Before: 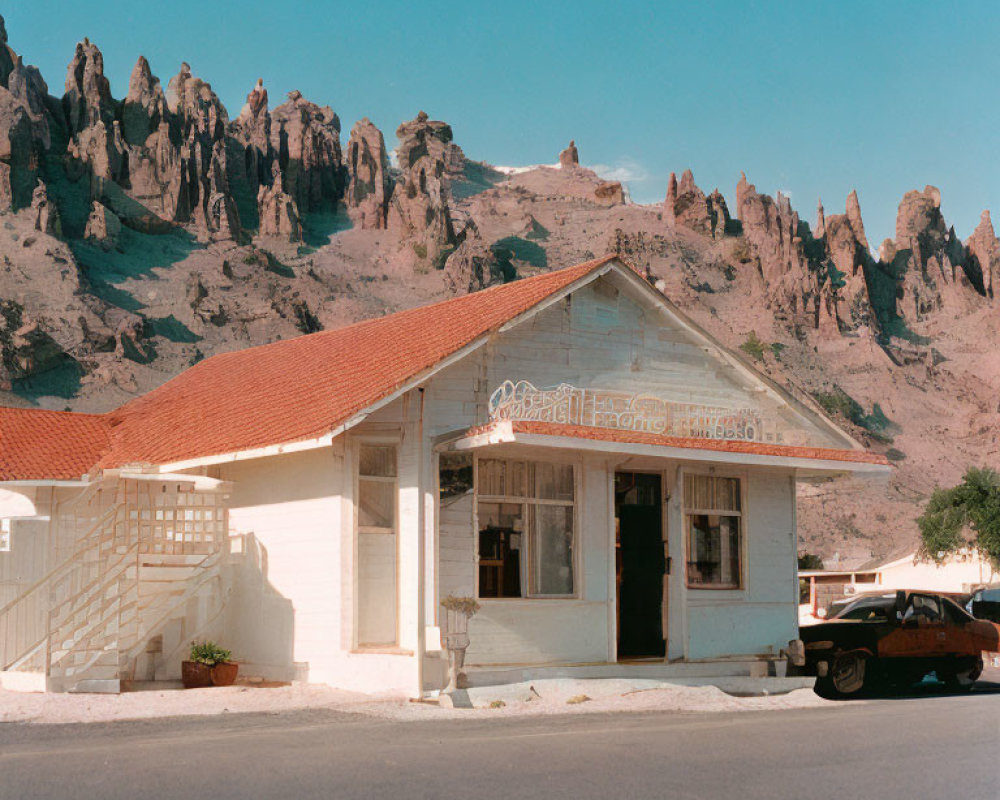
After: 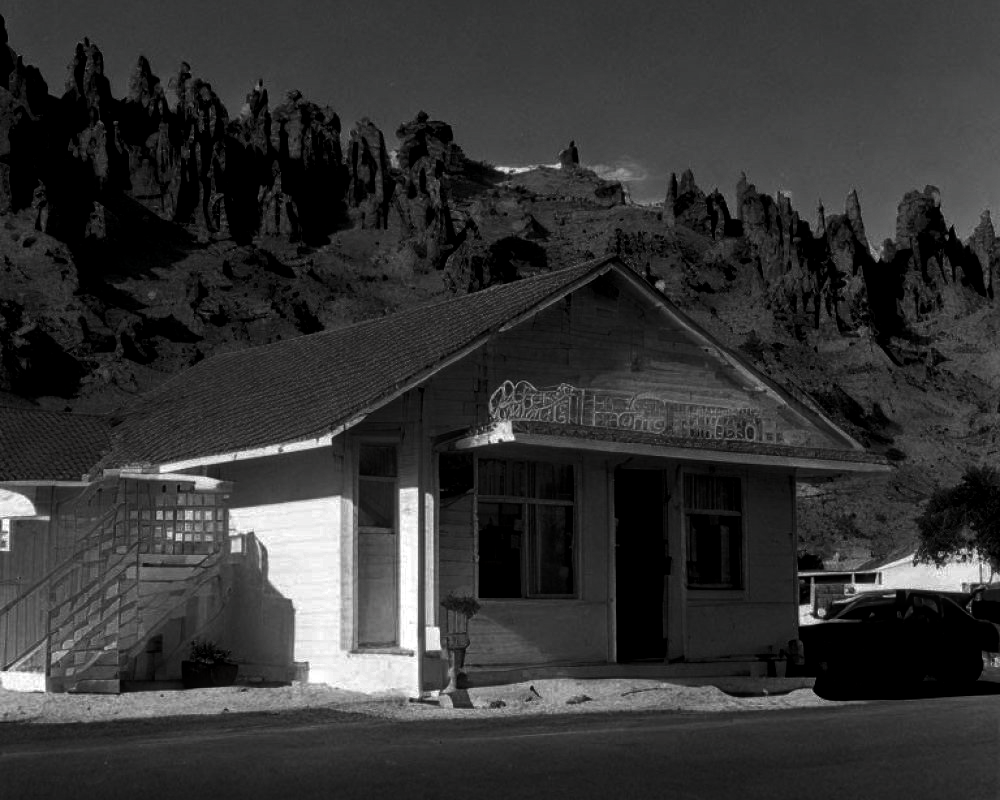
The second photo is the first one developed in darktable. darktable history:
haze removal: compatibility mode true, adaptive false
contrast brightness saturation: contrast 0.022, brightness -0.995, saturation -0.989
local contrast: on, module defaults
